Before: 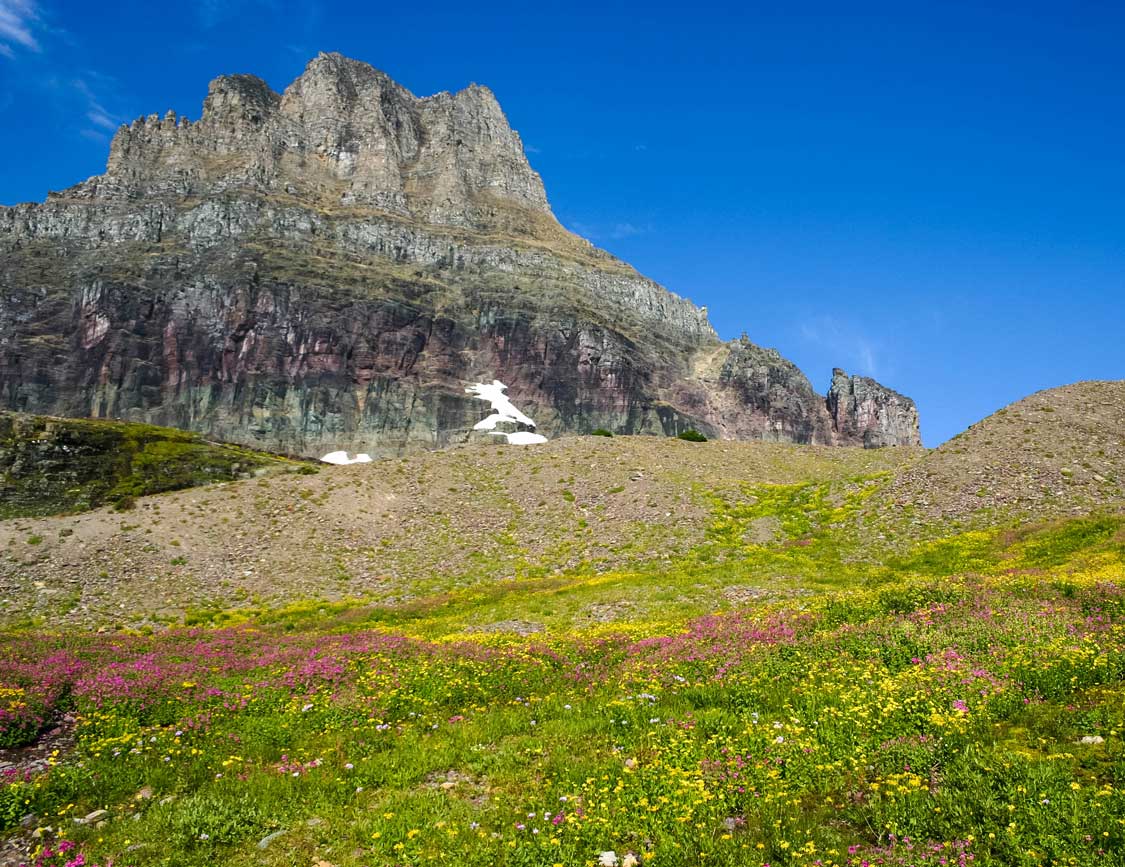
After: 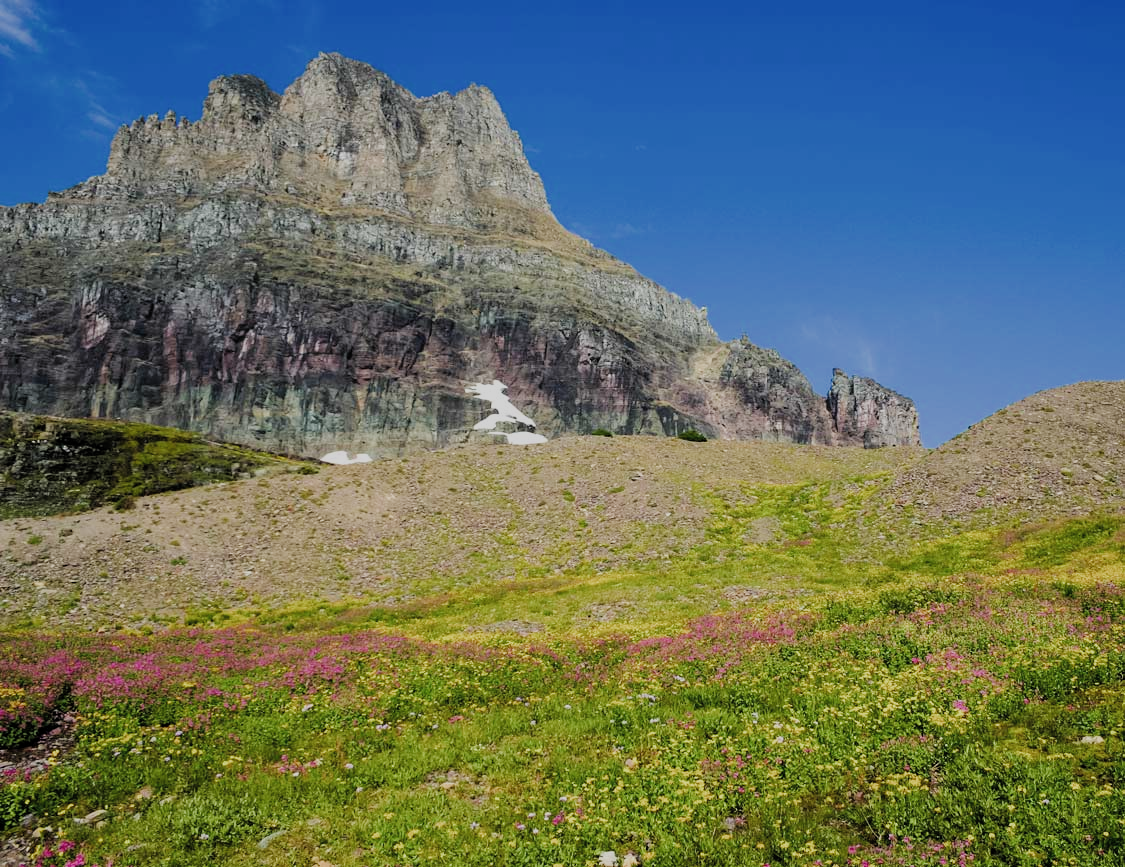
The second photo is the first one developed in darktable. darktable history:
filmic rgb: black relative exposure -7.65 EV, white relative exposure 4.56 EV, hardness 3.61, contrast 0.988, add noise in highlights 0, preserve chrominance max RGB, color science v3 (2019), use custom middle-gray values true, contrast in highlights soft
exposure: compensate highlight preservation false
